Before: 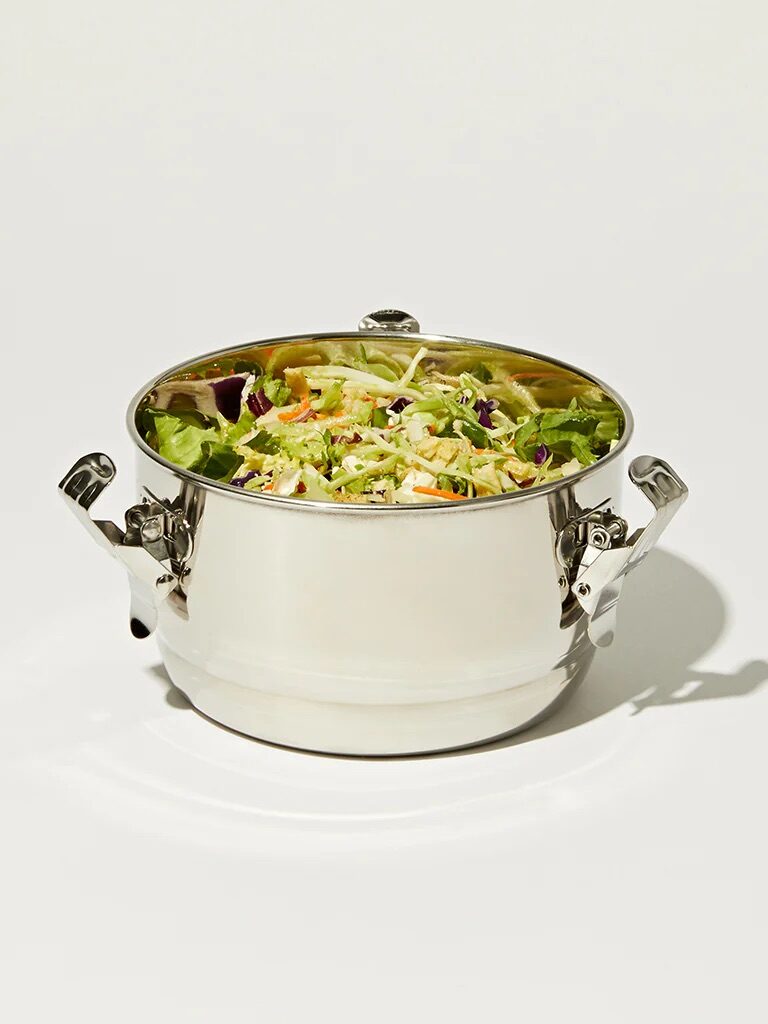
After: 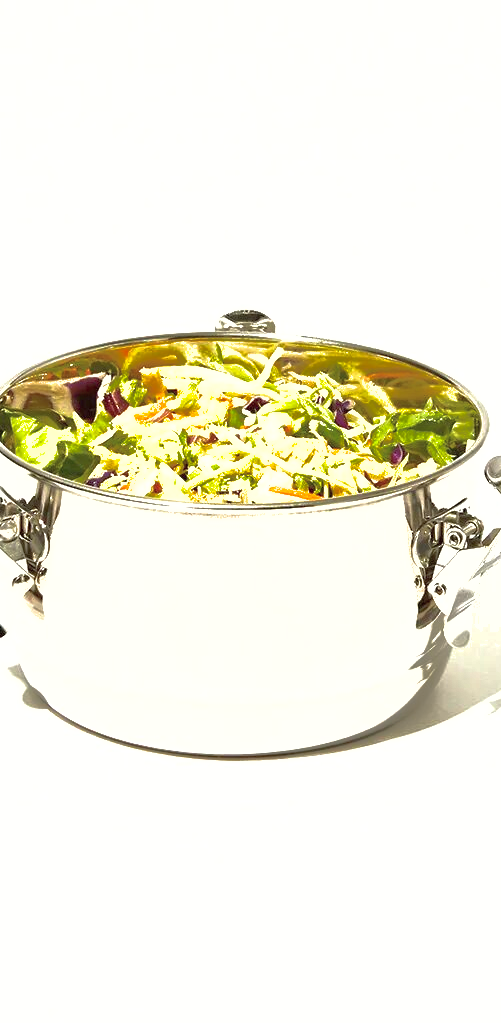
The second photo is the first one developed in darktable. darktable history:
shadows and highlights: on, module defaults
color correction: highlights b* 0.056, saturation 0.852
exposure: black level correction 0, exposure 1.2 EV, compensate highlight preservation false
crop and rotate: left 18.861%, right 15.802%
tone curve: curves: ch0 [(0, 0) (0.003, 0.003) (0.011, 0.011) (0.025, 0.025) (0.044, 0.044) (0.069, 0.069) (0.1, 0.099) (0.136, 0.135) (0.177, 0.177) (0.224, 0.224) (0.277, 0.276) (0.335, 0.334) (0.399, 0.398) (0.468, 0.467) (0.543, 0.547) (0.623, 0.626) (0.709, 0.712) (0.801, 0.802) (0.898, 0.898) (1, 1)], preserve colors none
